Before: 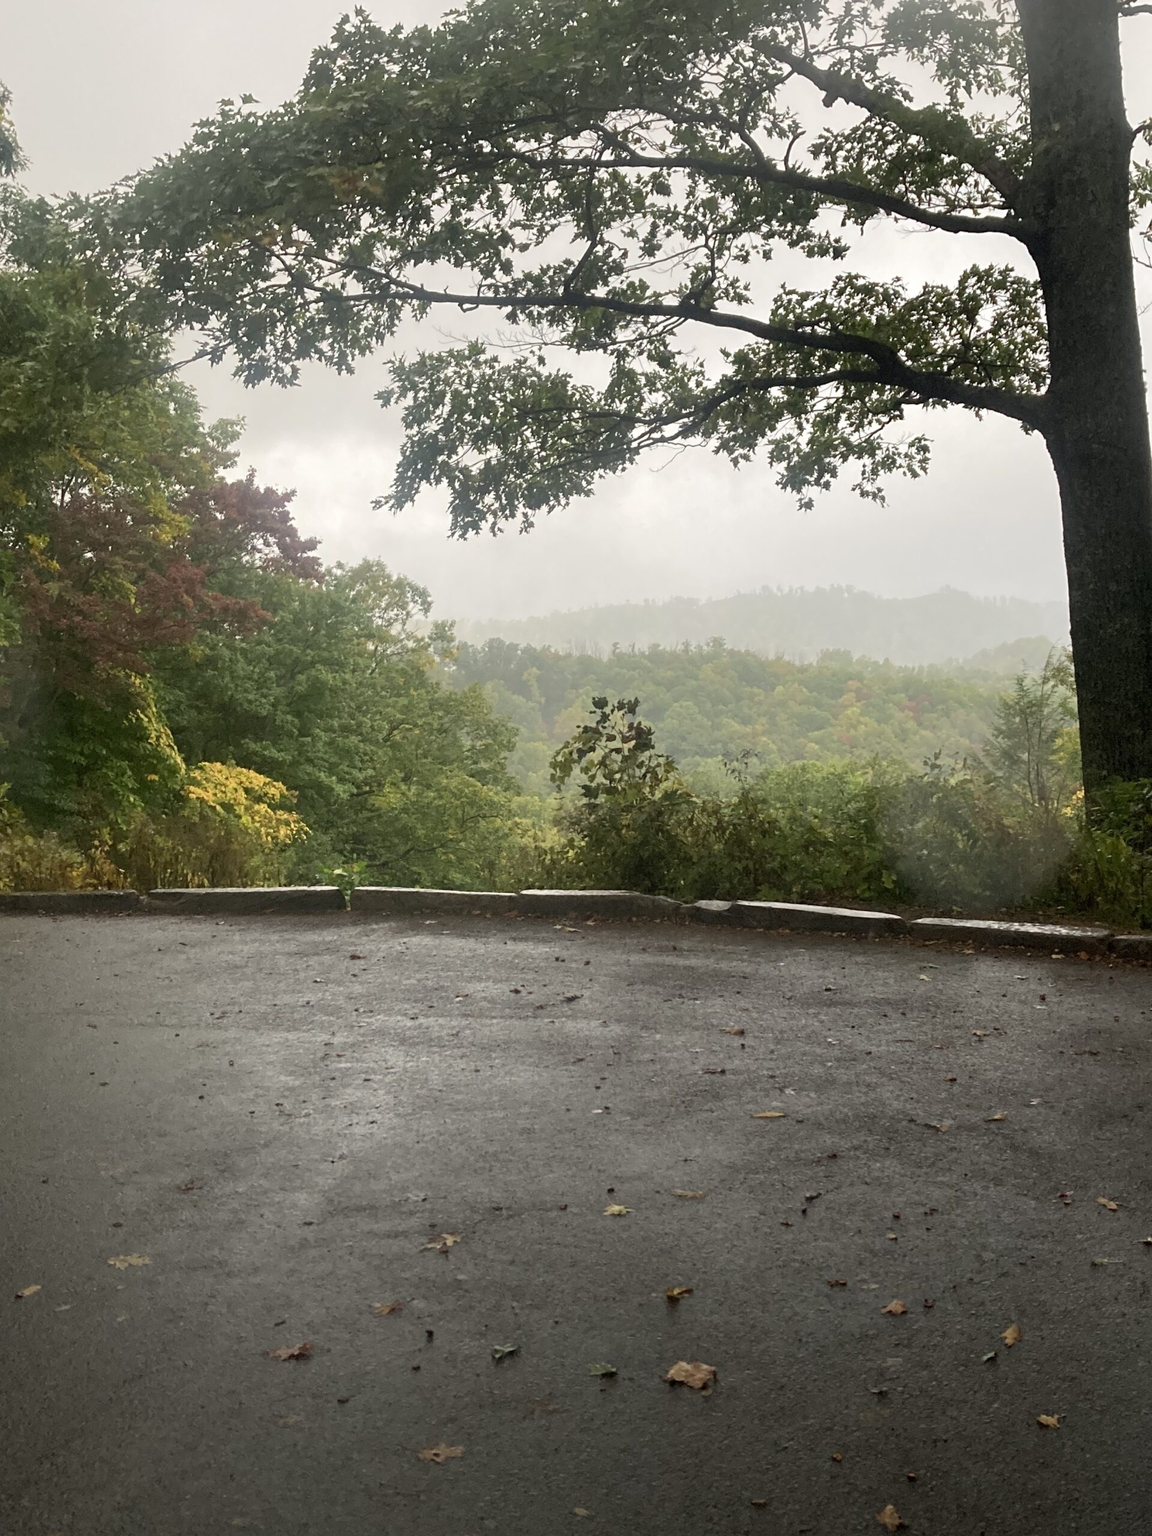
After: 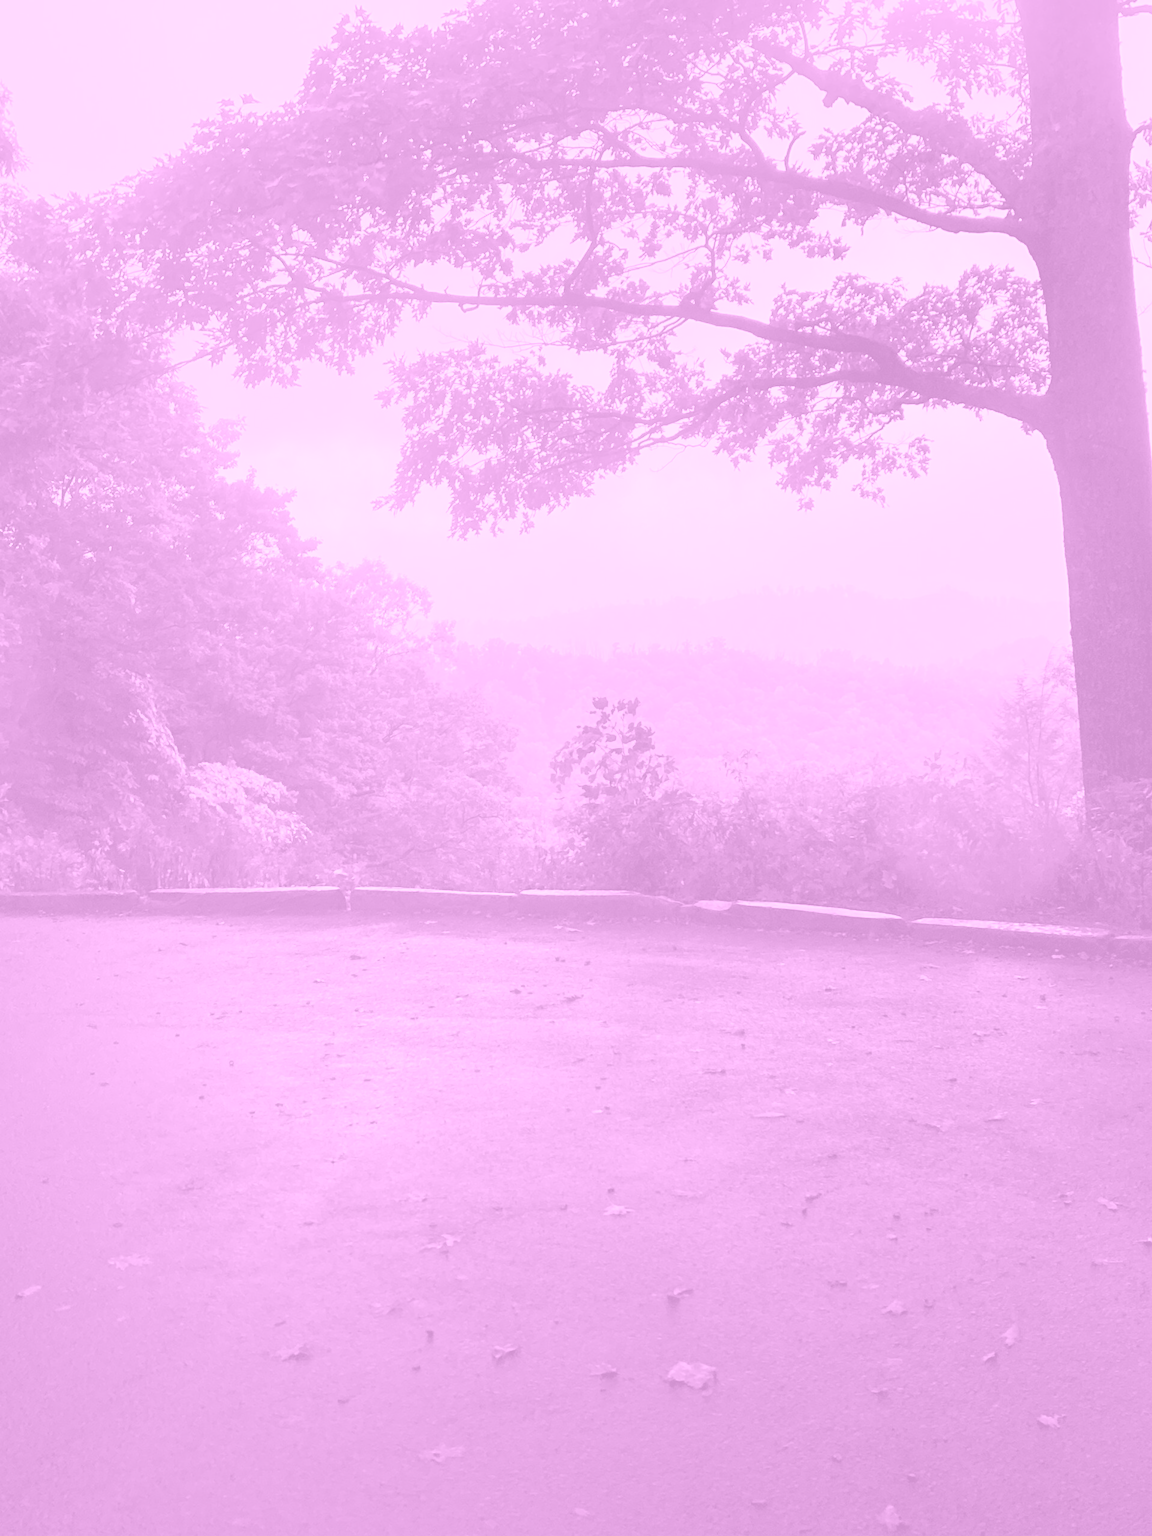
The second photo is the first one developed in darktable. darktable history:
base curve: curves: ch0 [(0, 0) (0.303, 0.277) (1, 1)]
colorize: hue 331.2°, saturation 75%, source mix 30.28%, lightness 70.52%, version 1
